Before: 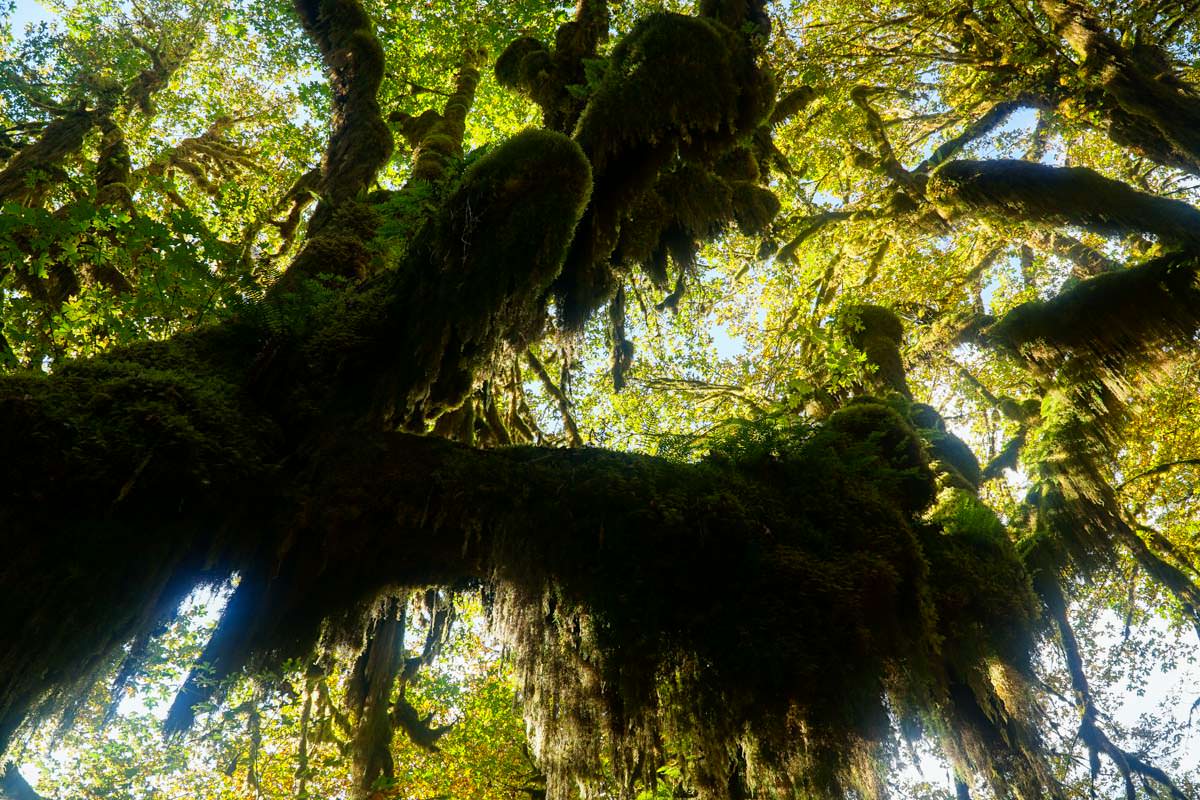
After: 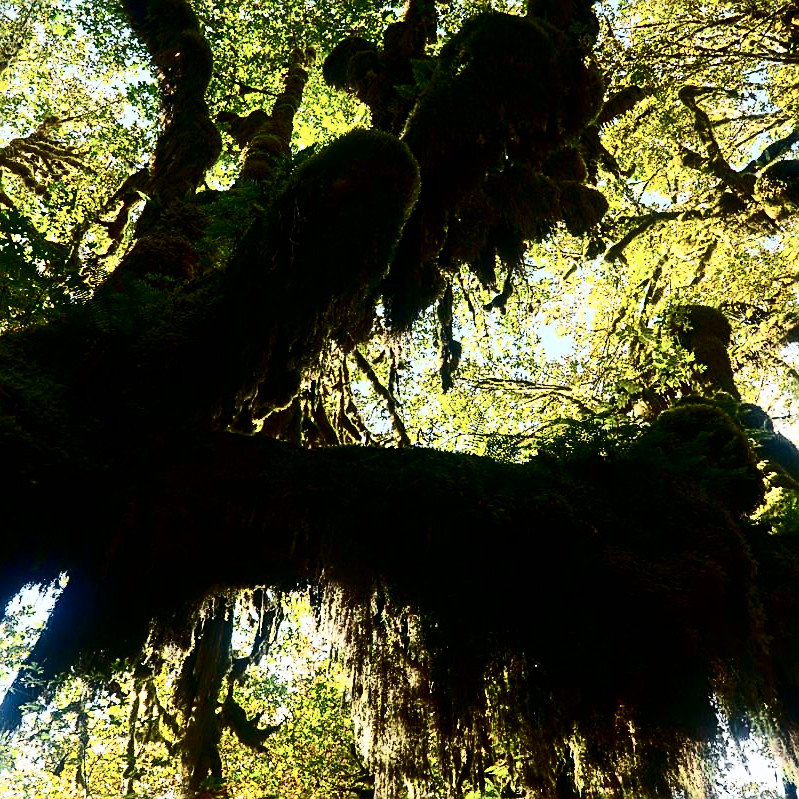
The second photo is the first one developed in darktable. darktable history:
crop and rotate: left 14.394%, right 18.978%
sharpen: on, module defaults
contrast brightness saturation: contrast 0.491, saturation -0.095
